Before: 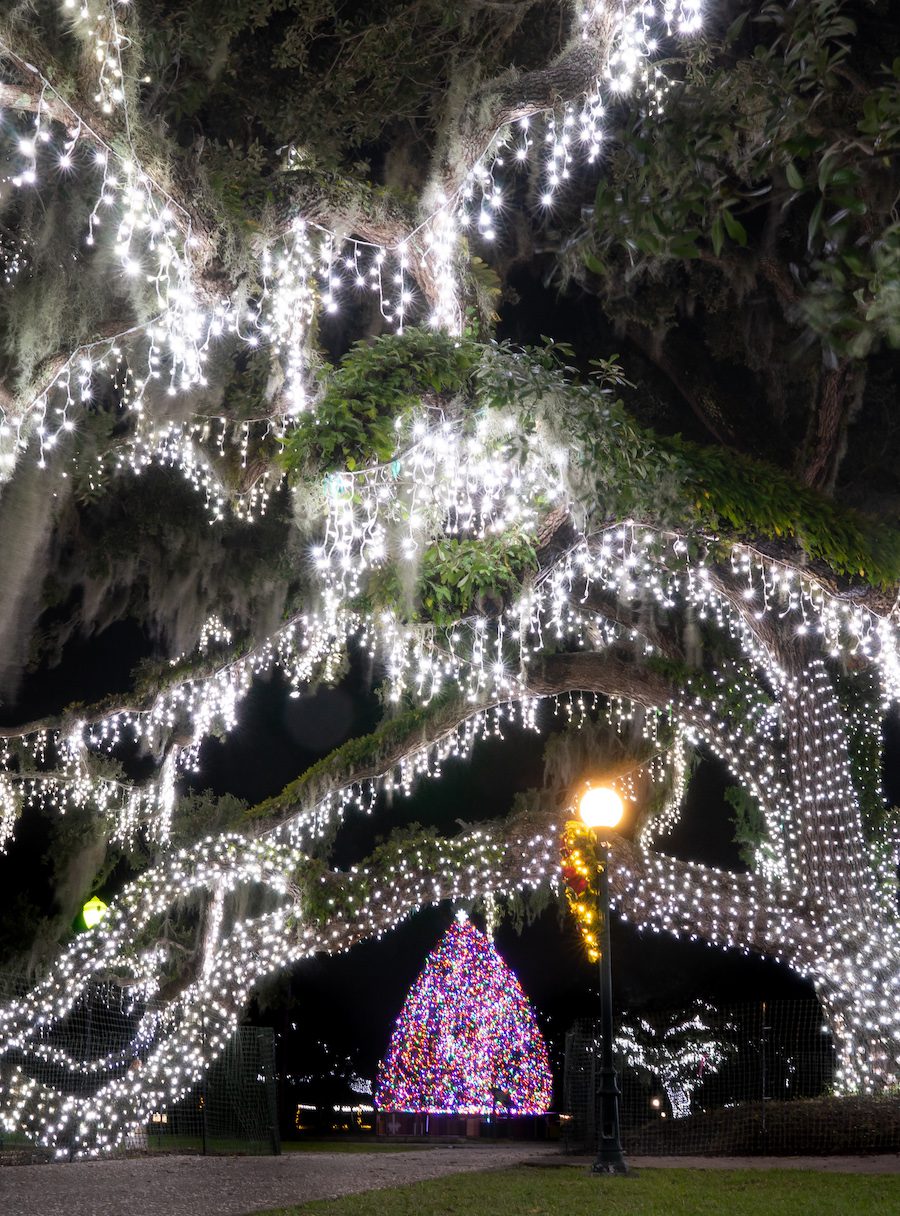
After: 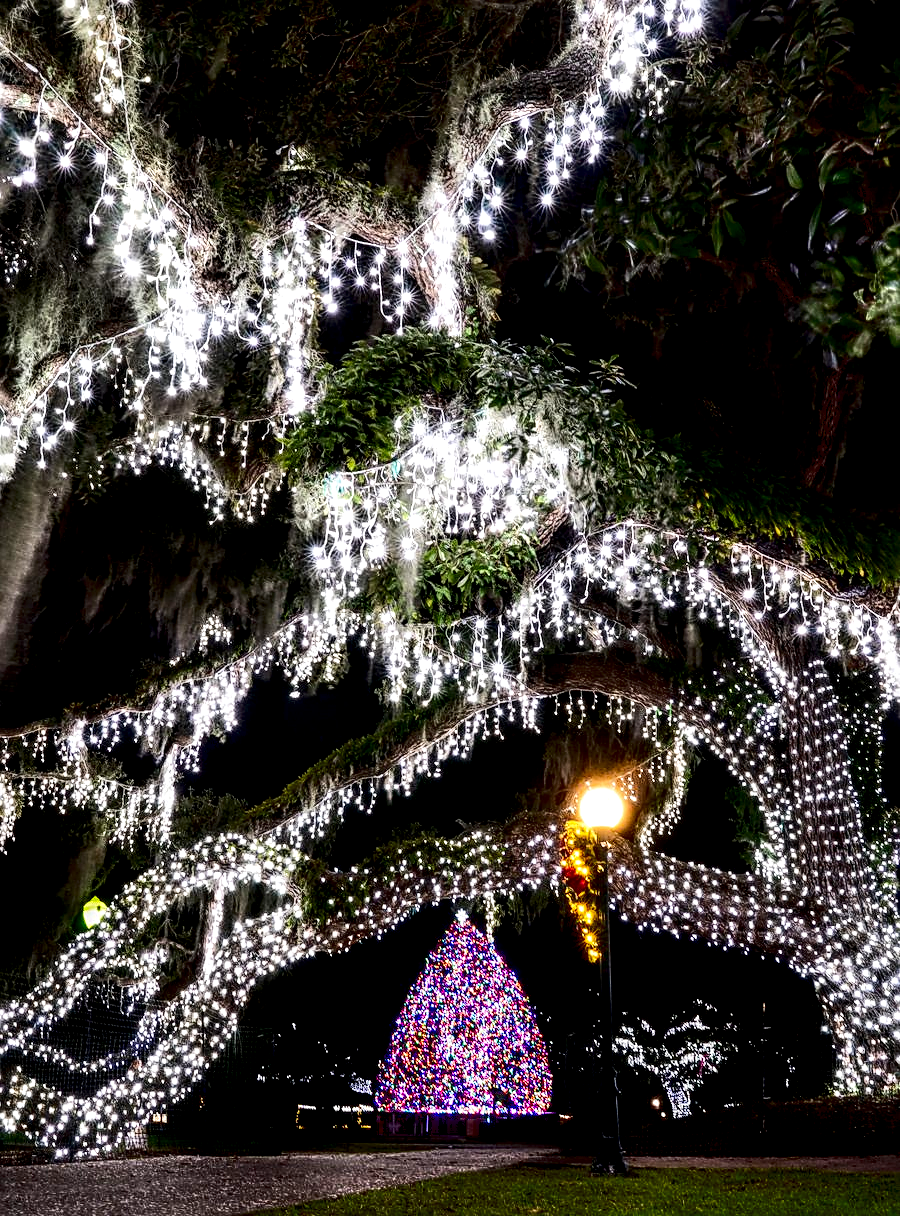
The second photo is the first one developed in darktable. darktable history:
shadows and highlights: white point adjustment 0.03, highlights color adjustment 89.41%, soften with gaussian
contrast brightness saturation: contrast 0.243, brightness -0.233, saturation 0.136
local contrast: highlights 22%, shadows 72%, detail 170%
sharpen: on, module defaults
exposure: black level correction 0.009, exposure 0.11 EV, compensate exposure bias true, compensate highlight preservation false
